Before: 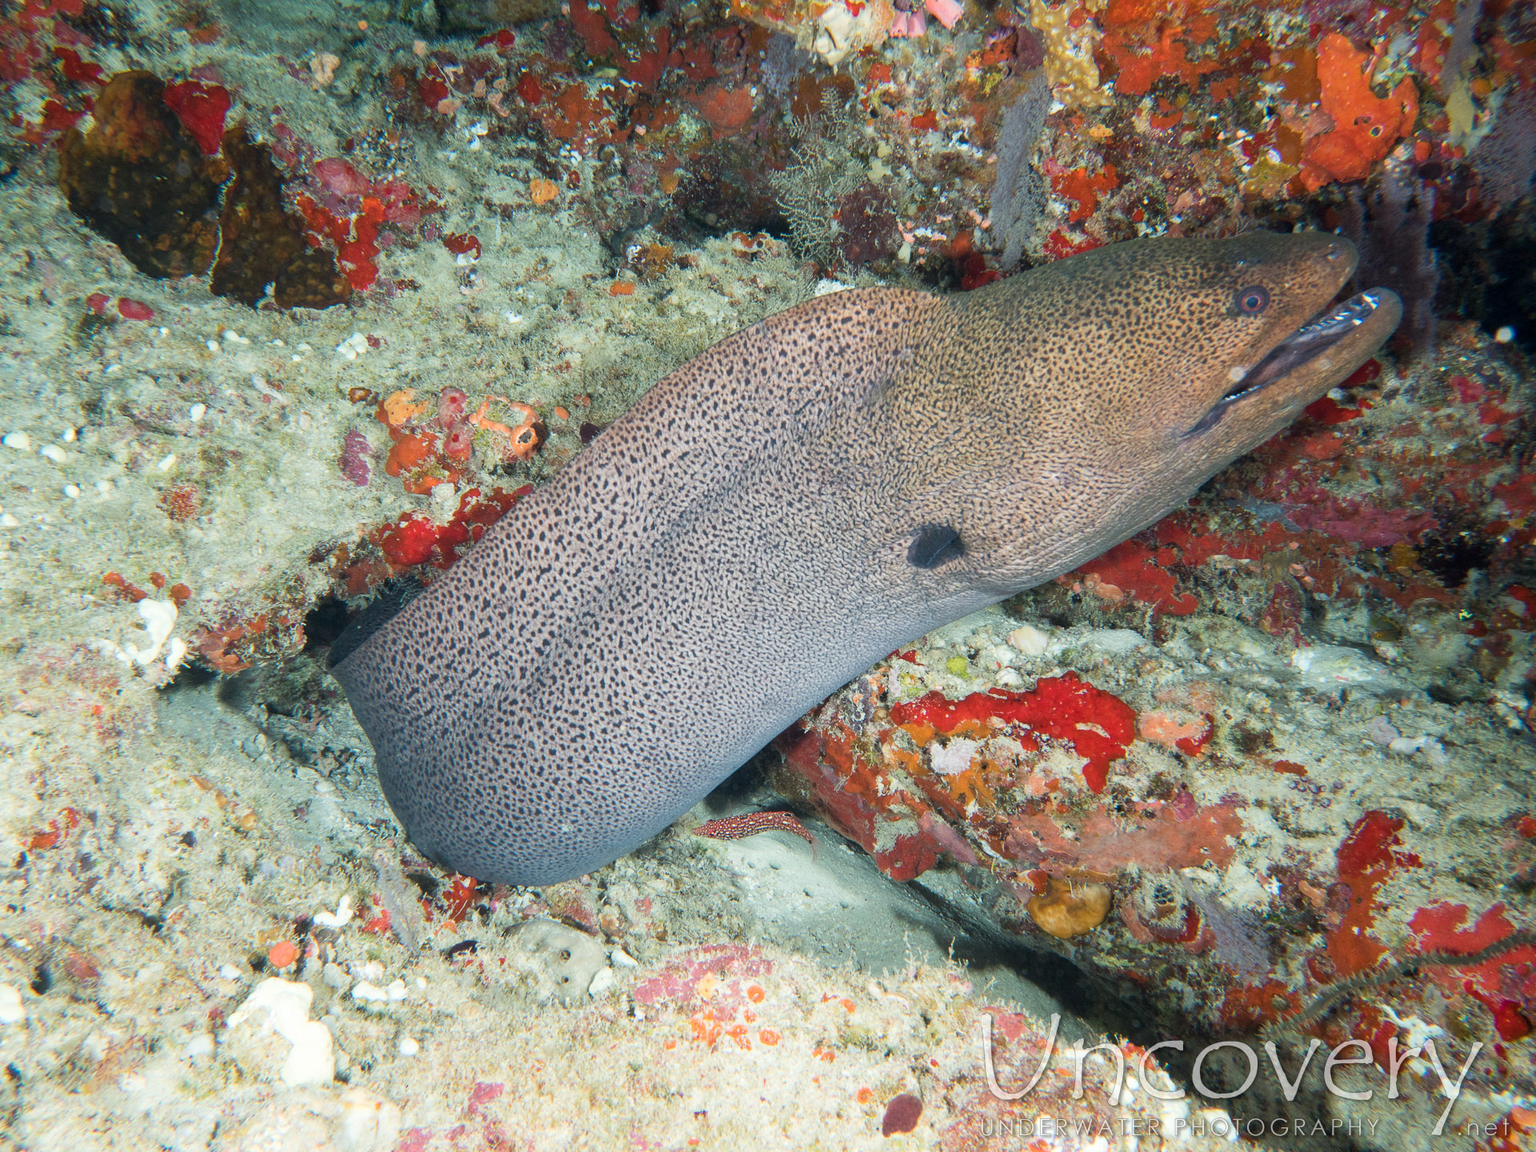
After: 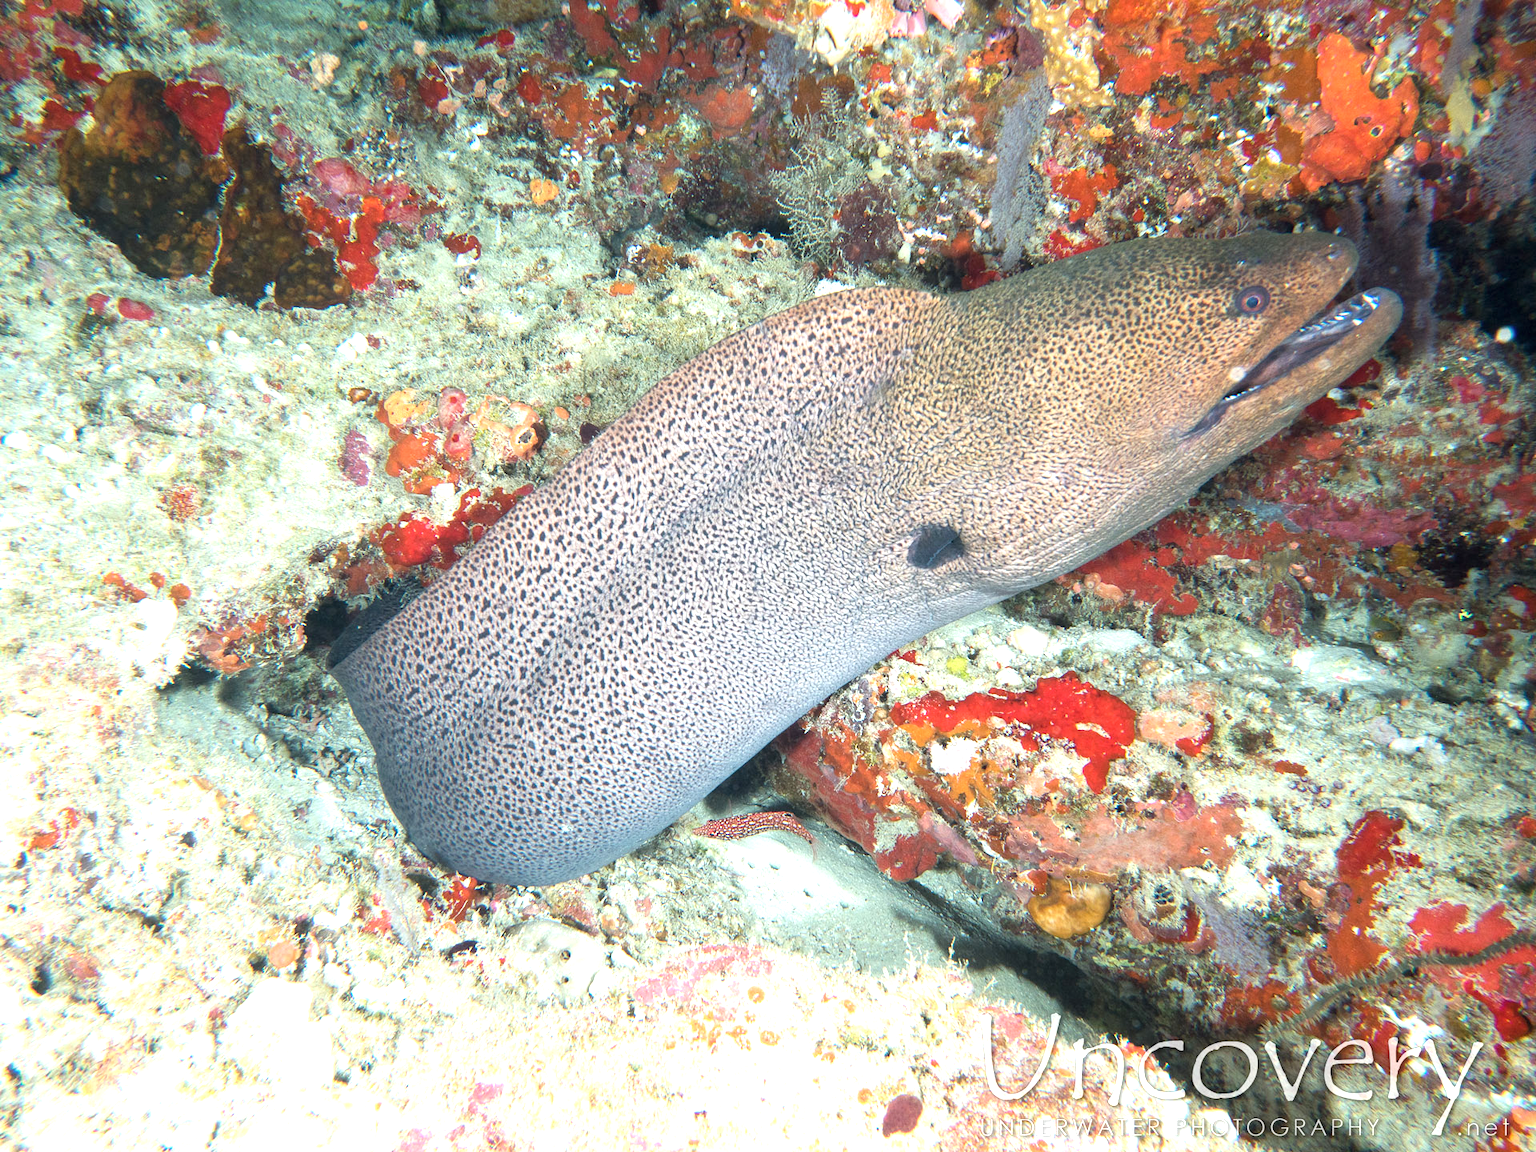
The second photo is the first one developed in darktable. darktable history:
contrast brightness saturation: saturation -0.053
exposure: black level correction 0, exposure 0.9 EV, compensate highlight preservation false
